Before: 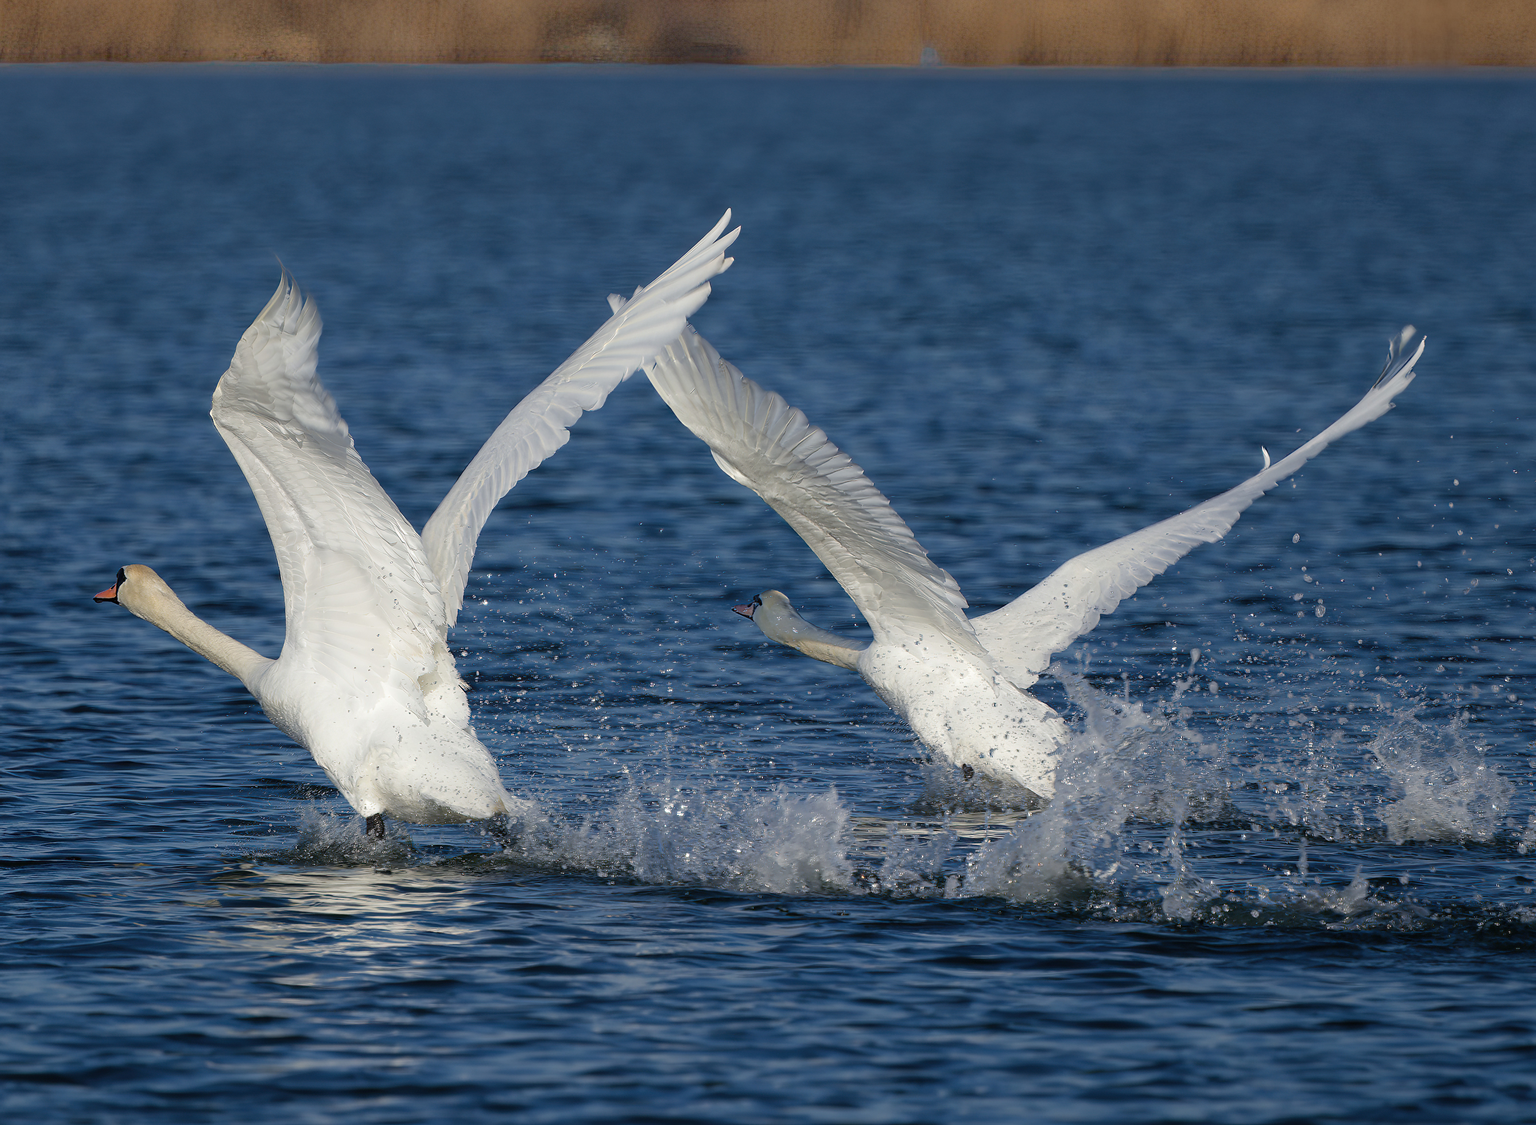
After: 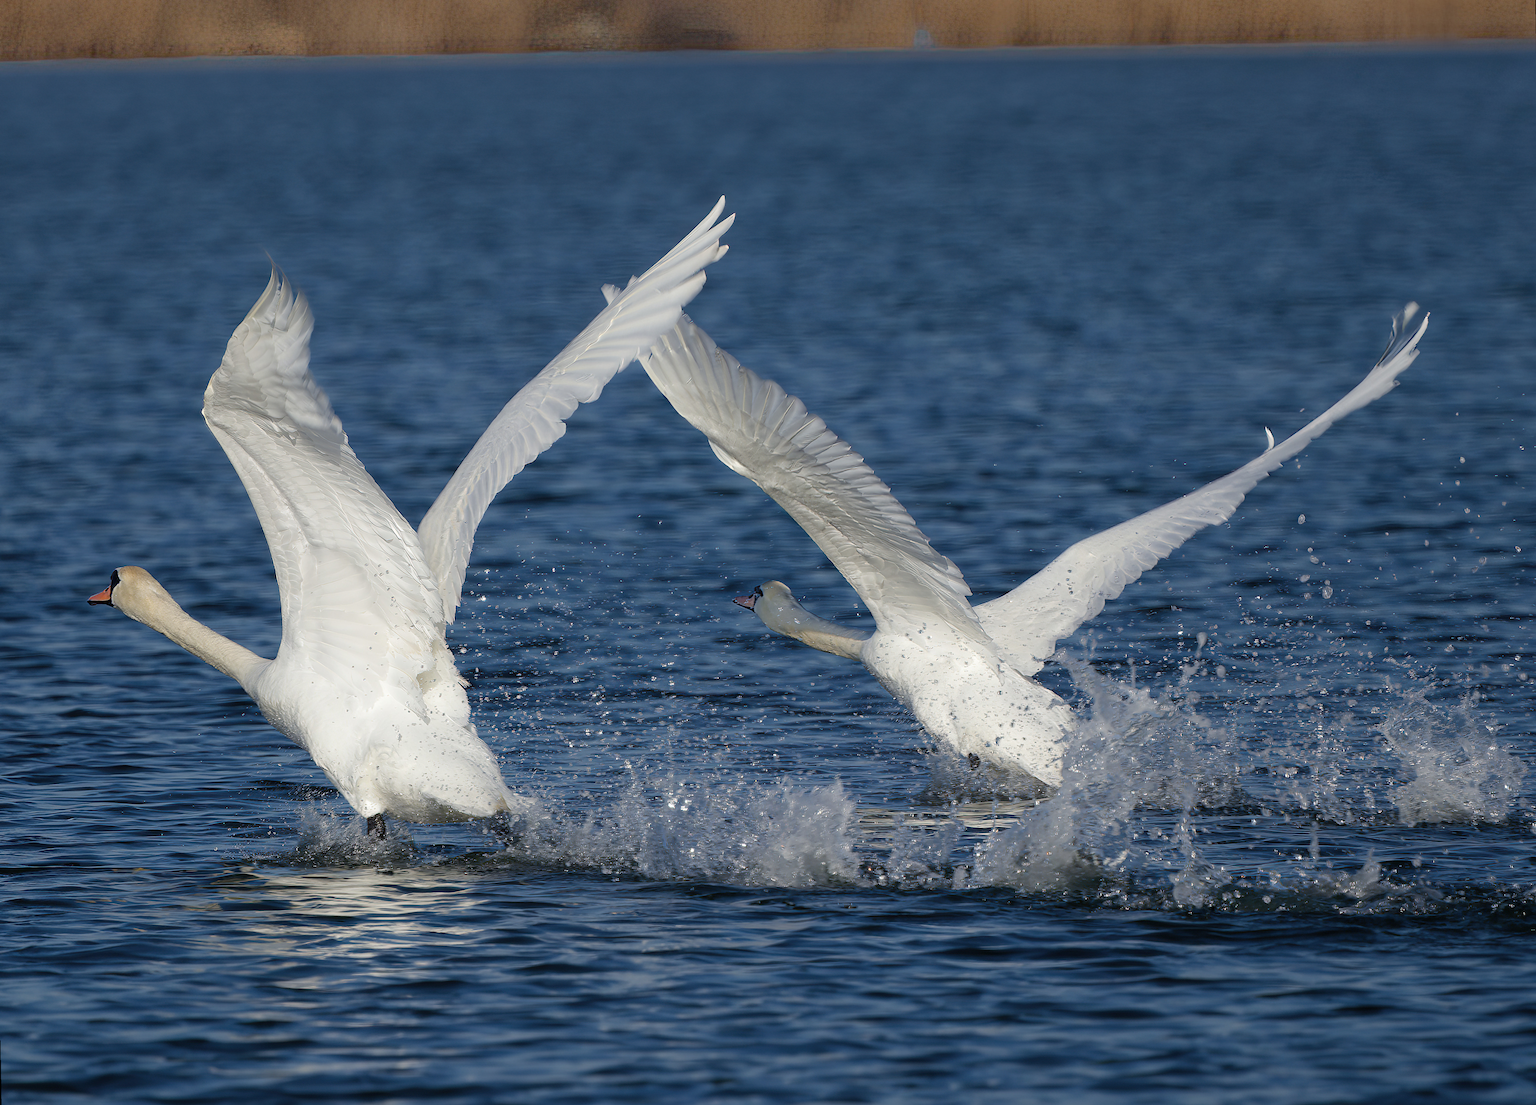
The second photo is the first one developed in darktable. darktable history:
rotate and perspective: rotation -1°, crop left 0.011, crop right 0.989, crop top 0.025, crop bottom 0.975
contrast brightness saturation: saturation -0.05
